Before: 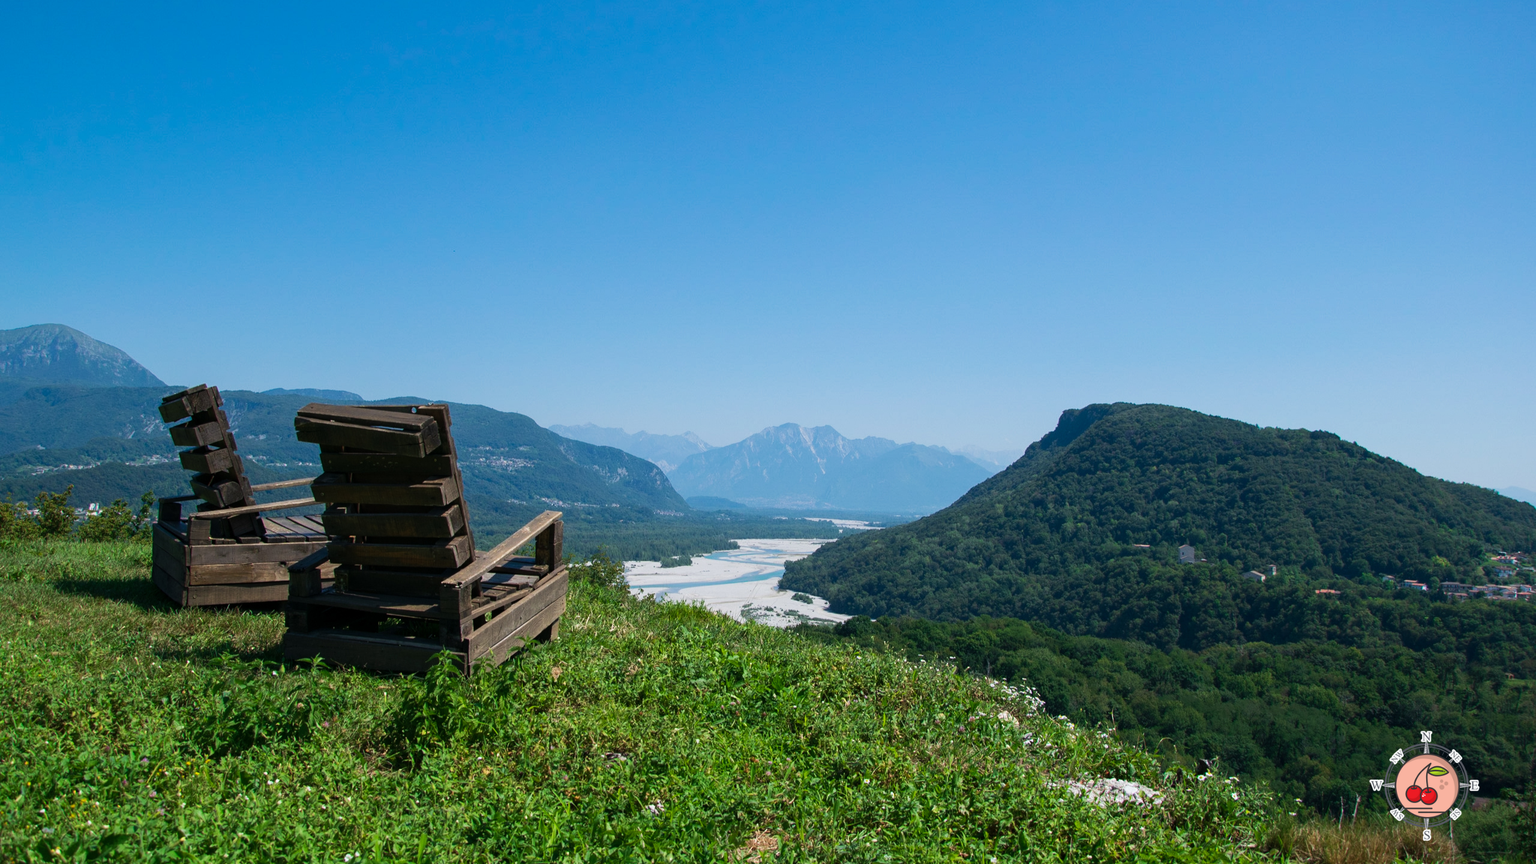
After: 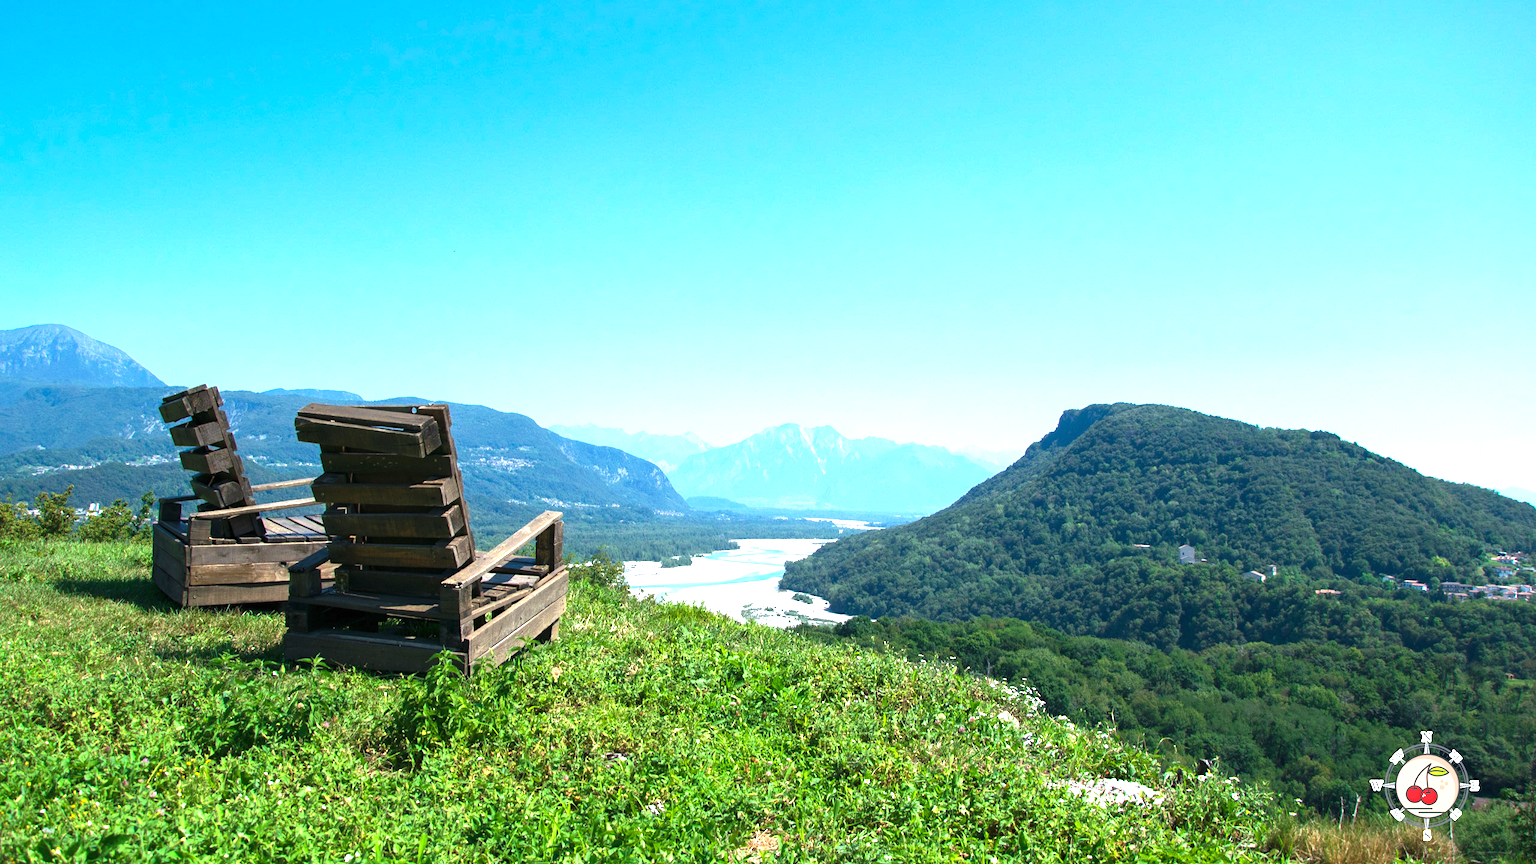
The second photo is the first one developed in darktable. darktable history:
white balance: red 0.978, blue 0.999
exposure: black level correction 0, exposure 1.45 EV, compensate exposure bias true, compensate highlight preservation false
